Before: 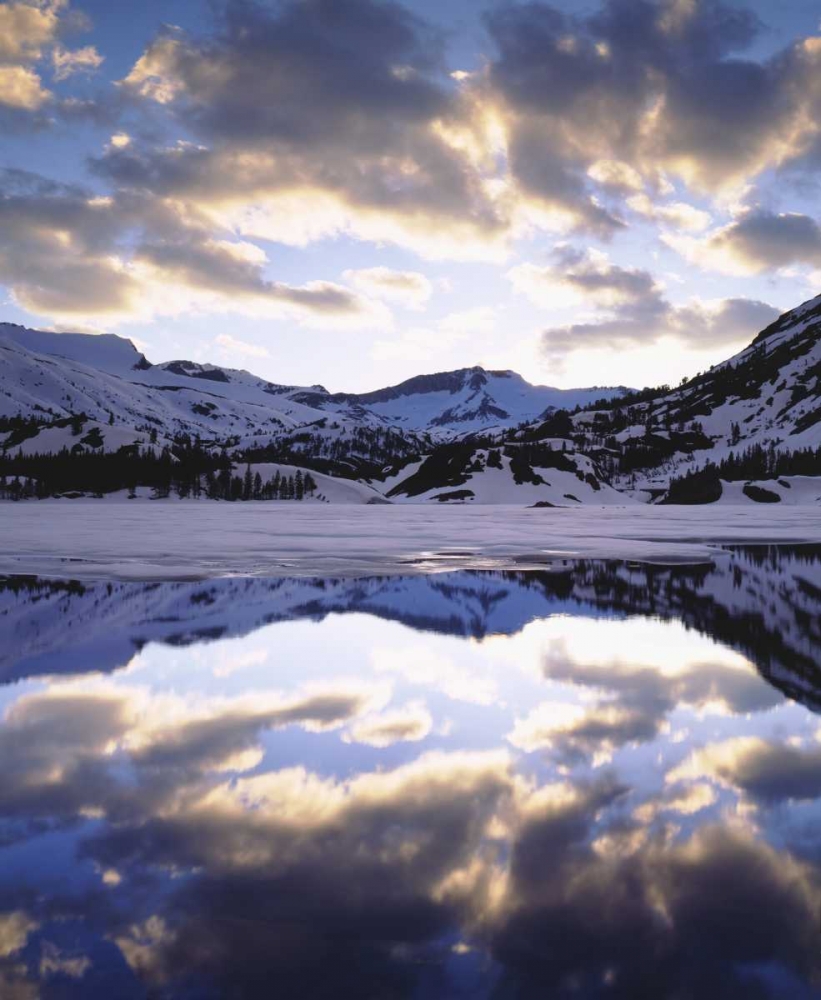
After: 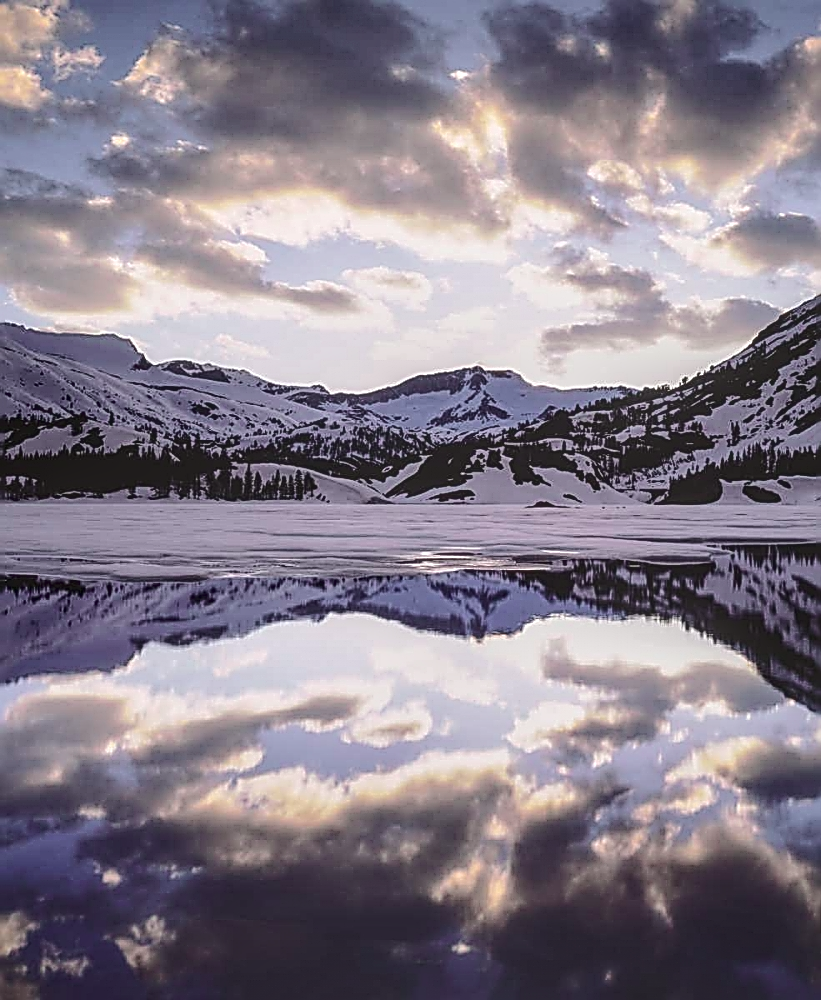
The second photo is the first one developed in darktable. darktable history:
sharpen: amount 1.861
local contrast: highlights 0%, shadows 0%, detail 133%
tone curve: curves: ch0 [(0, 0.032) (0.094, 0.08) (0.265, 0.208) (0.41, 0.417) (0.485, 0.524) (0.638, 0.673) (0.845, 0.828) (0.994, 0.964)]; ch1 [(0, 0) (0.161, 0.092) (0.37, 0.302) (0.437, 0.456) (0.469, 0.482) (0.498, 0.504) (0.576, 0.583) (0.644, 0.638) (0.725, 0.765) (1, 1)]; ch2 [(0, 0) (0.352, 0.403) (0.45, 0.469) (0.502, 0.504) (0.54, 0.521) (0.589, 0.576) (1, 1)], color space Lab, independent channels, preserve colors none
